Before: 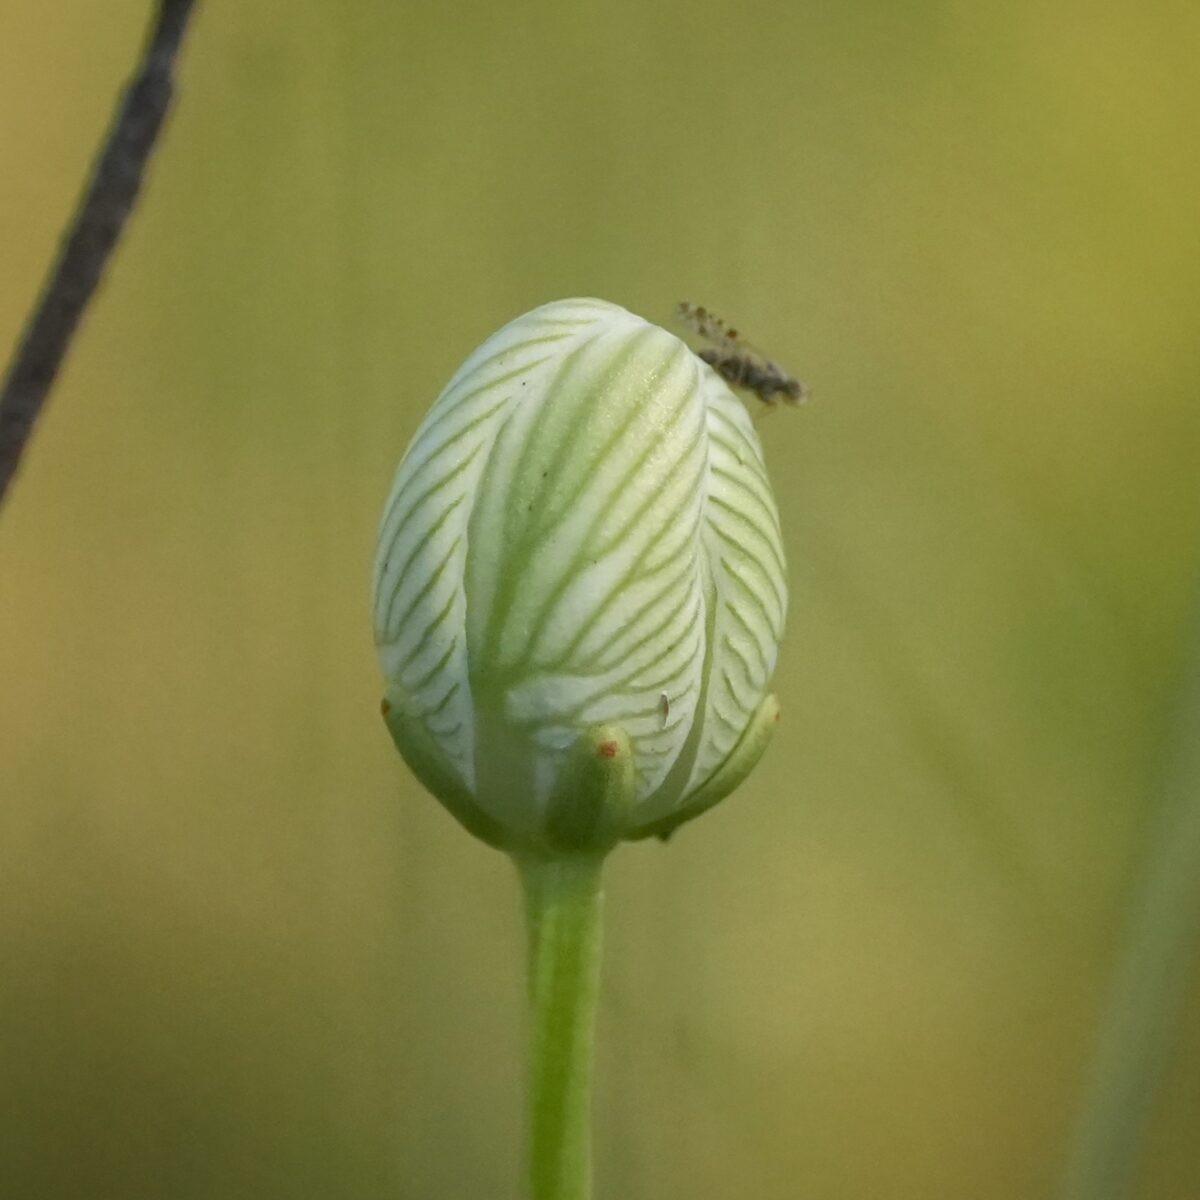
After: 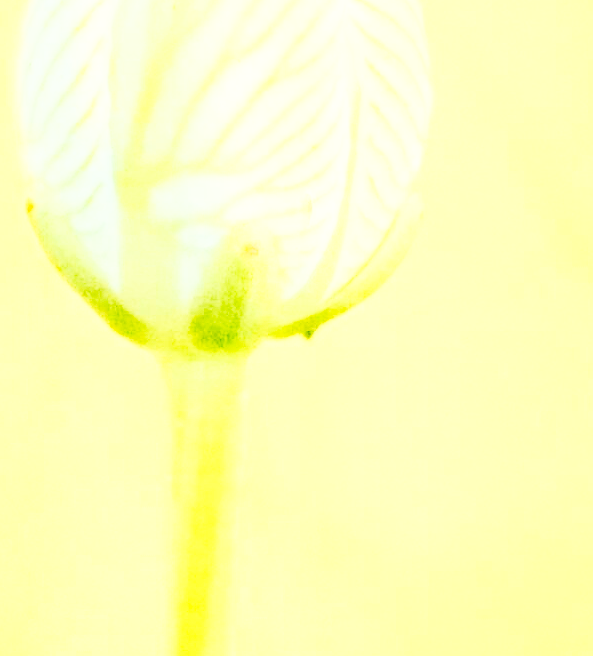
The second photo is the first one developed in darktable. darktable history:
local contrast: on, module defaults
contrast brightness saturation: contrast 0.22
crop: left 29.672%, top 41.786%, right 20.851%, bottom 3.487%
velvia: on, module defaults
exposure: black level correction 0.005, exposure 2.084 EV, compensate highlight preservation false
rgb curve: curves: ch0 [(0, 0) (0.21, 0.15) (0.24, 0.21) (0.5, 0.75) (0.75, 0.96) (0.89, 0.99) (1, 1)]; ch1 [(0, 0.02) (0.21, 0.13) (0.25, 0.2) (0.5, 0.67) (0.75, 0.9) (0.89, 0.97) (1, 1)]; ch2 [(0, 0.02) (0.21, 0.13) (0.25, 0.2) (0.5, 0.67) (0.75, 0.9) (0.89, 0.97) (1, 1)], compensate middle gray true
tone curve: curves: ch0 [(0, 0) (0.003, 0.017) (0.011, 0.018) (0.025, 0.03) (0.044, 0.051) (0.069, 0.075) (0.1, 0.104) (0.136, 0.138) (0.177, 0.183) (0.224, 0.237) (0.277, 0.294) (0.335, 0.361) (0.399, 0.446) (0.468, 0.552) (0.543, 0.66) (0.623, 0.753) (0.709, 0.843) (0.801, 0.912) (0.898, 0.962) (1, 1)], preserve colors none
